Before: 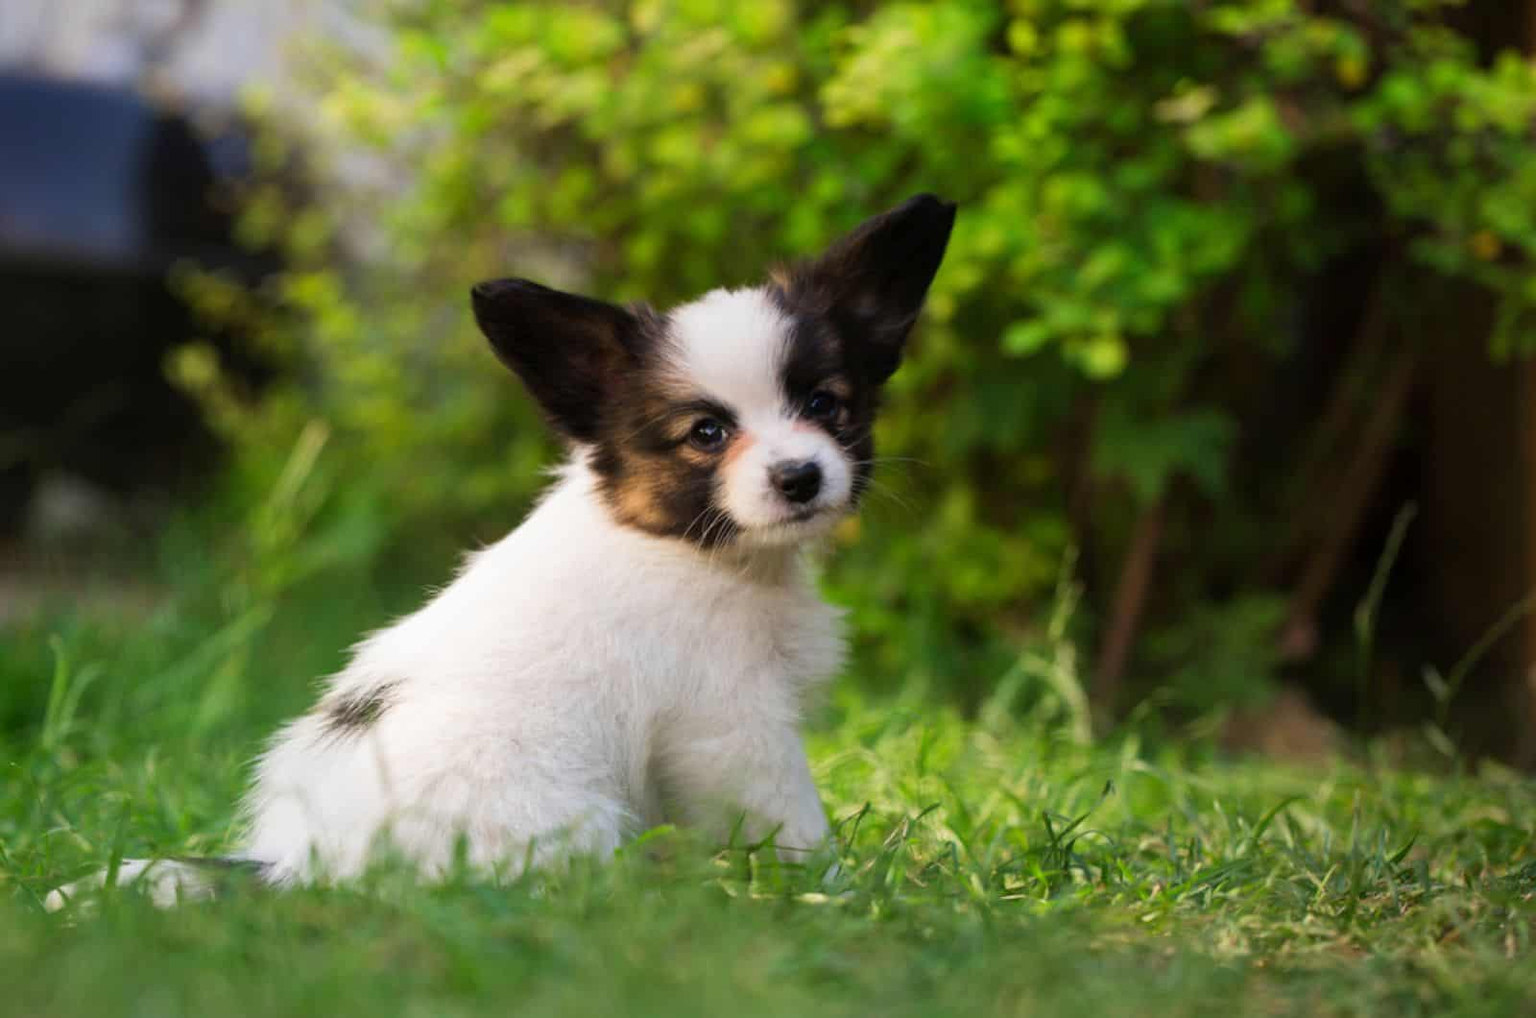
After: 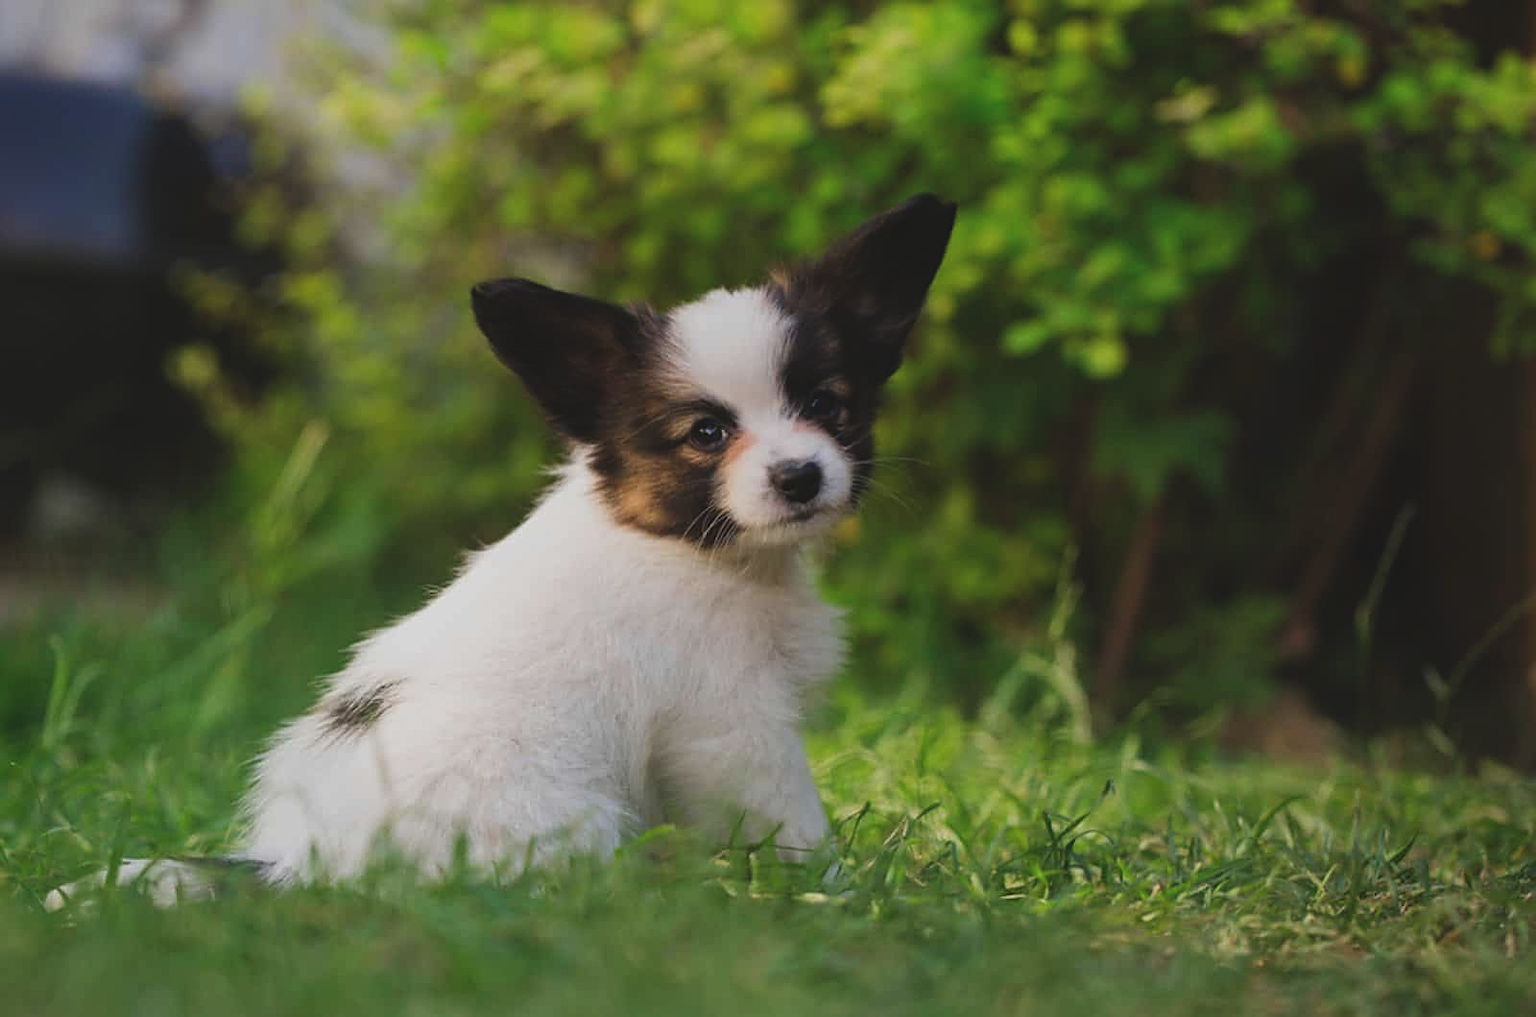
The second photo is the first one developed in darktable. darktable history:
sharpen: on, module defaults
exposure: black level correction -0.015, exposure -0.519 EV, compensate highlight preservation false
